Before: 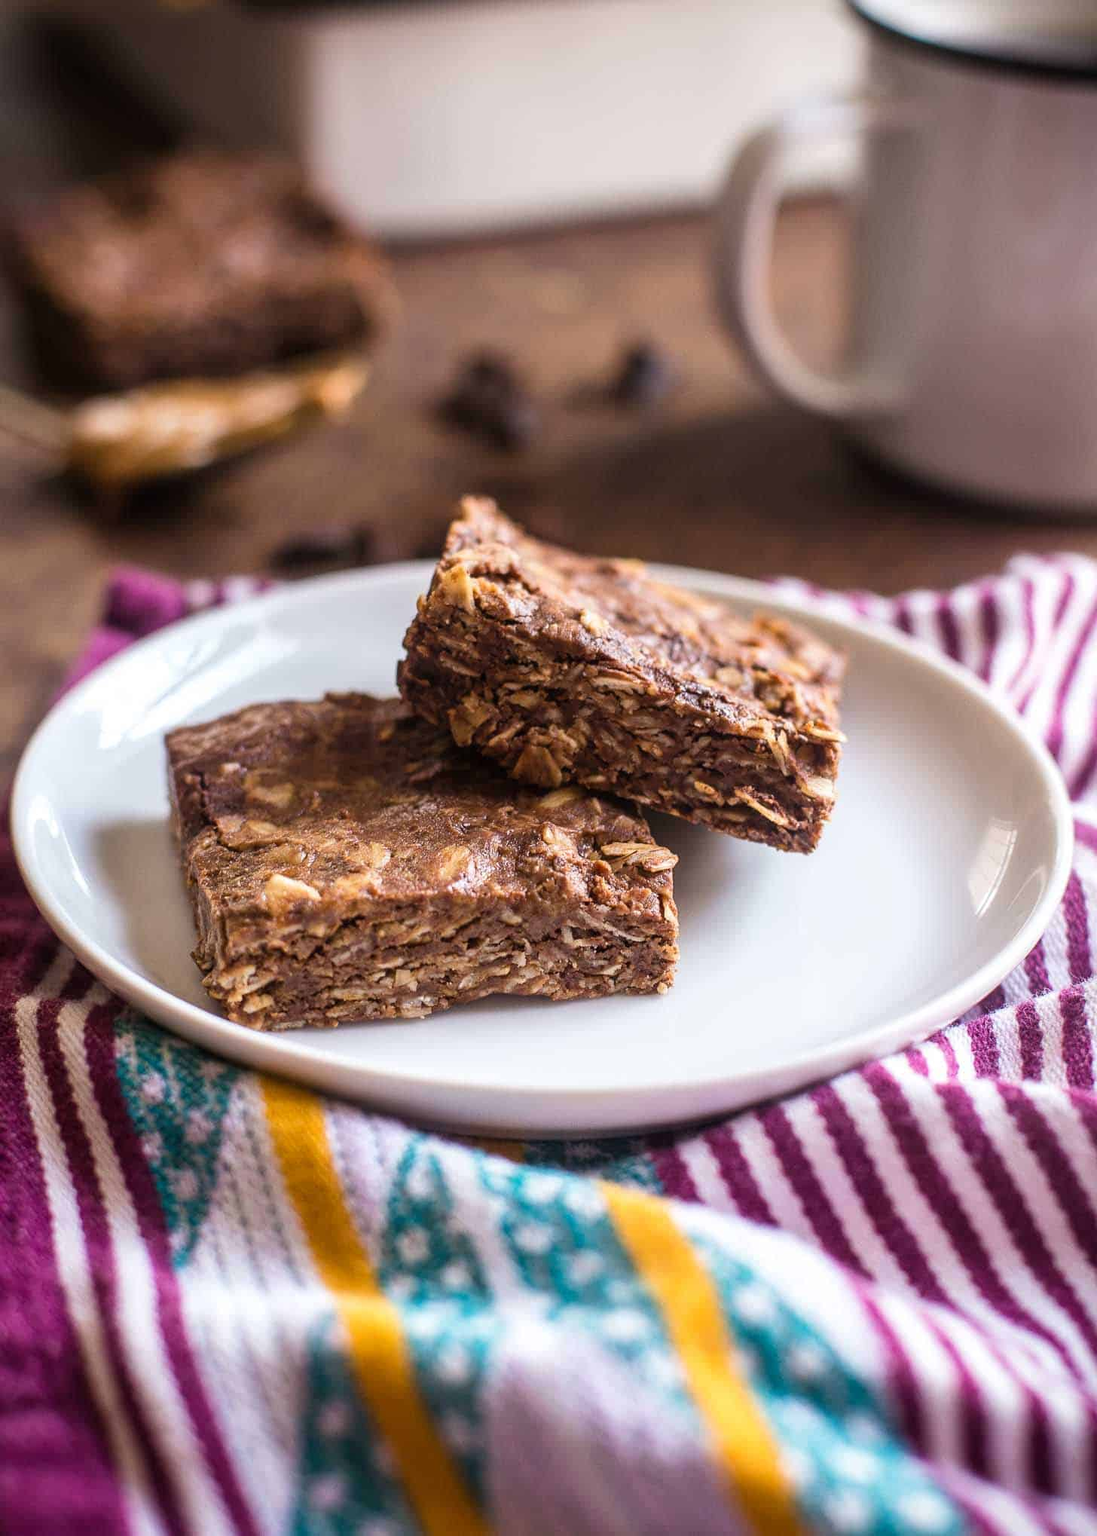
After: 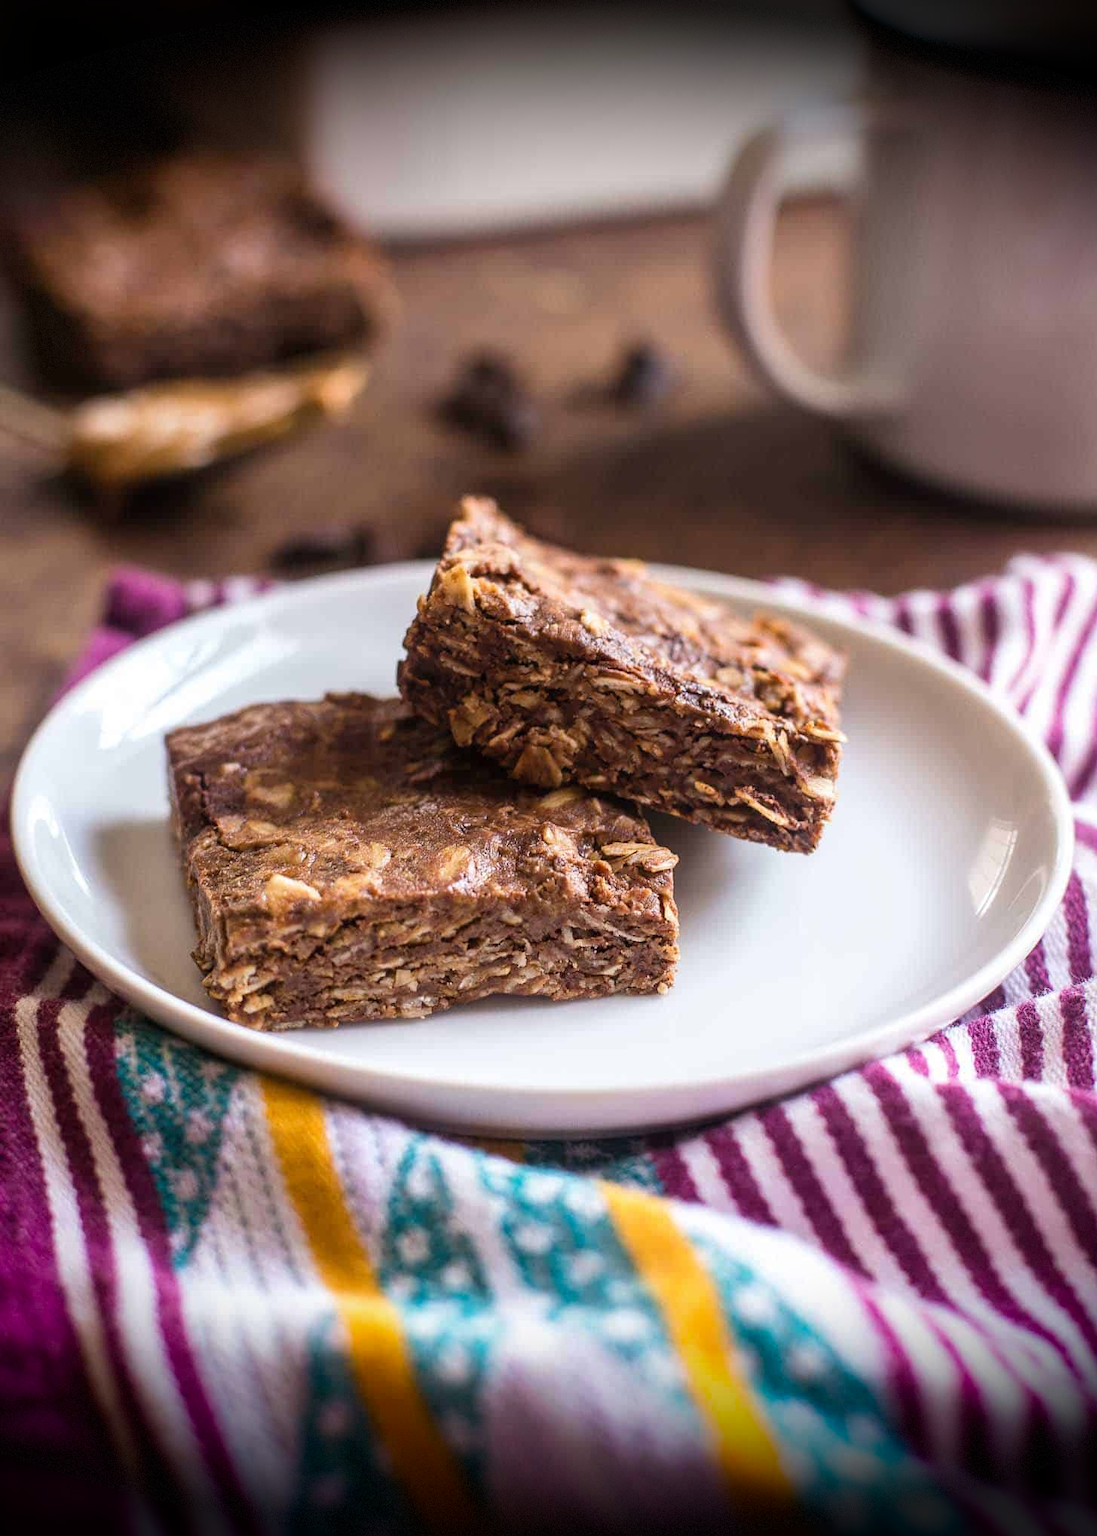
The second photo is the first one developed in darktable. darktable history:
vignetting: fall-off start 99.36%, brightness -0.986, saturation 0.491, center (-0.009, 0), width/height ratio 1.323, dithering 8-bit output, unbound false
